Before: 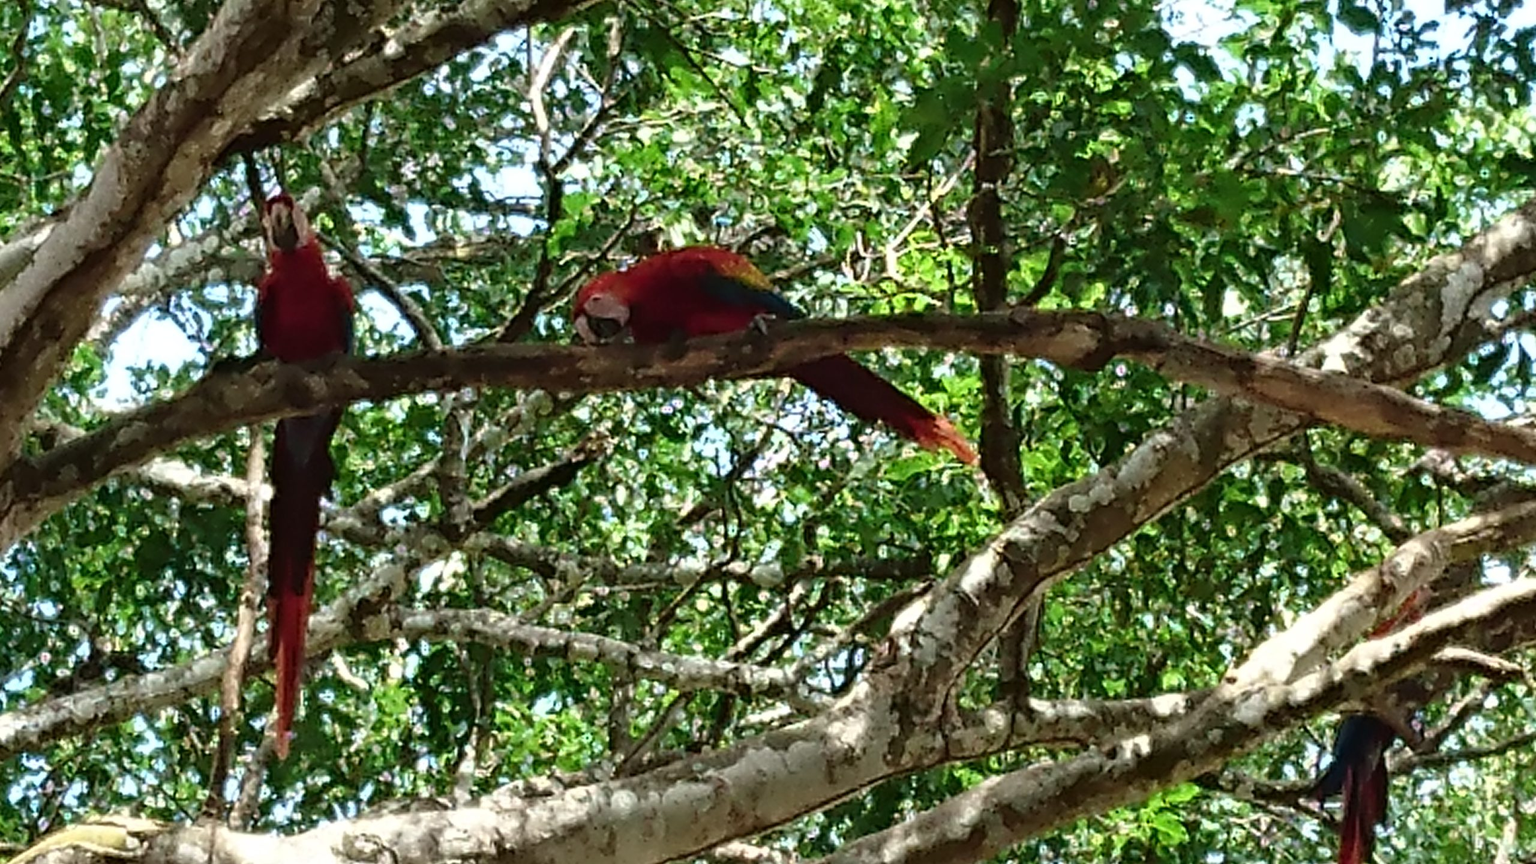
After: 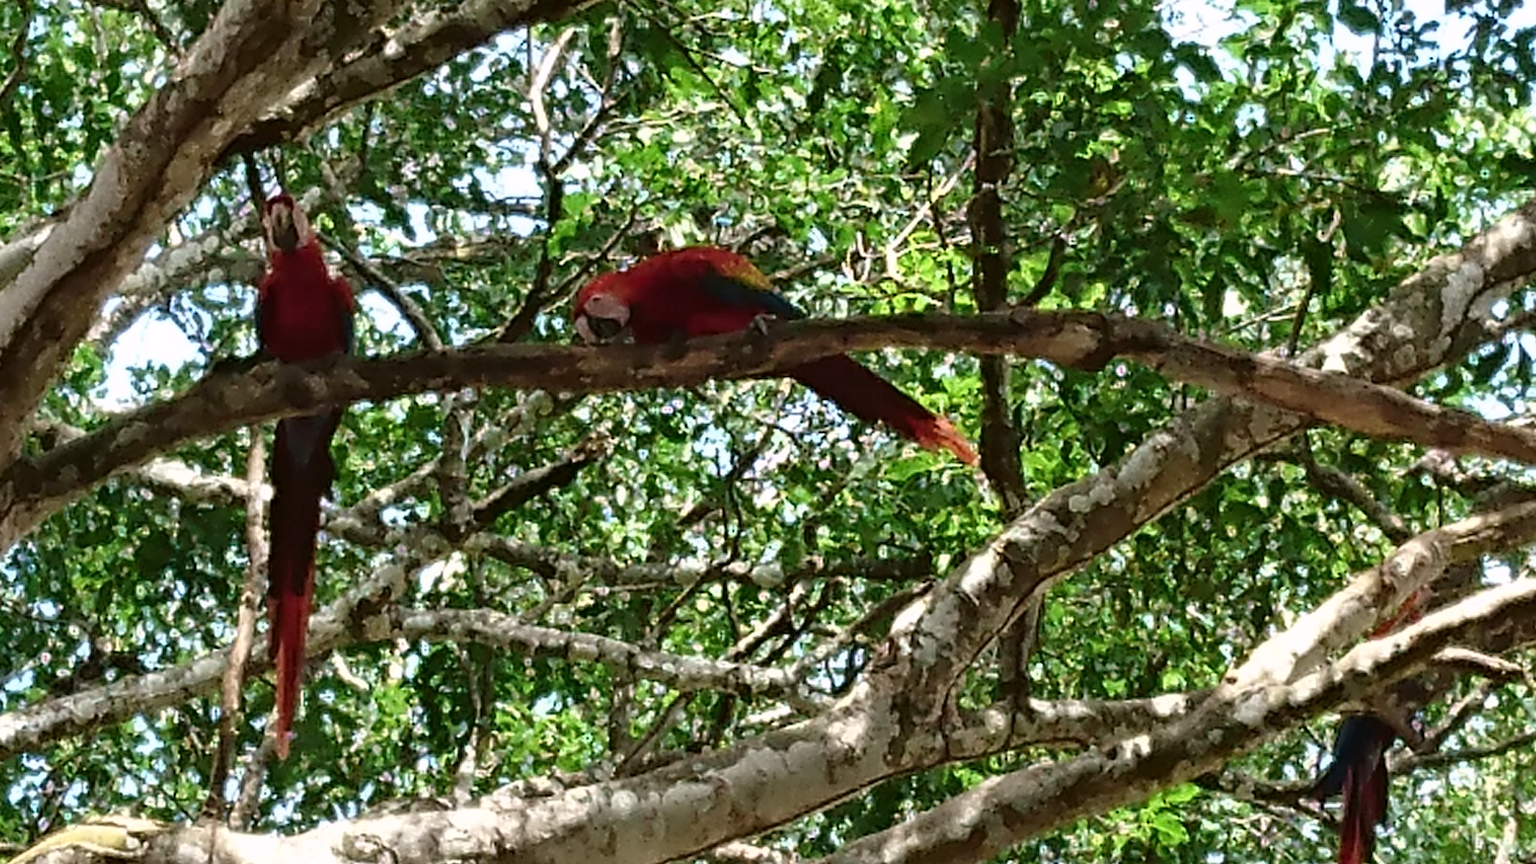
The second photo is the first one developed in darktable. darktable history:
color correction: highlights a* 3.02, highlights b* -1.14, shadows a* -0.074, shadows b* 2.12, saturation 0.984
